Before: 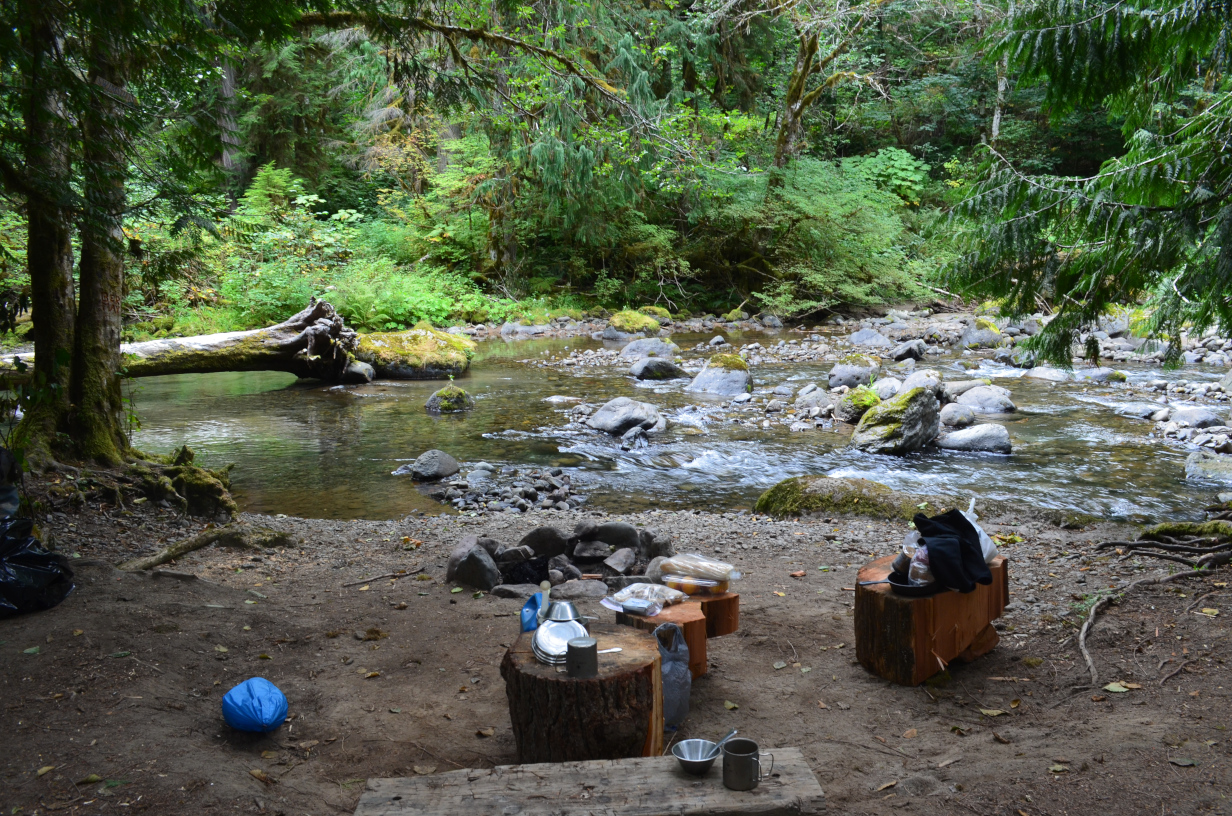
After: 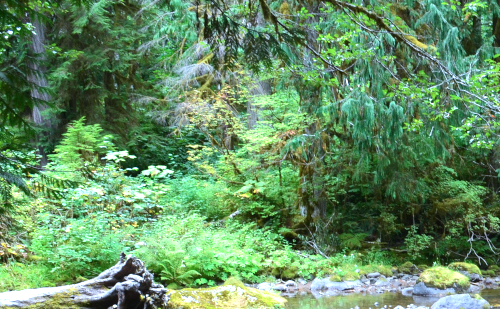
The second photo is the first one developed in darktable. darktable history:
crop: left 15.452%, top 5.459%, right 43.956%, bottom 56.62%
exposure: exposure 0.6 EV, compensate highlight preservation false
velvia: strength 10%
color calibration: x 0.367, y 0.379, temperature 4395.86 K
white balance: red 0.974, blue 1.044
